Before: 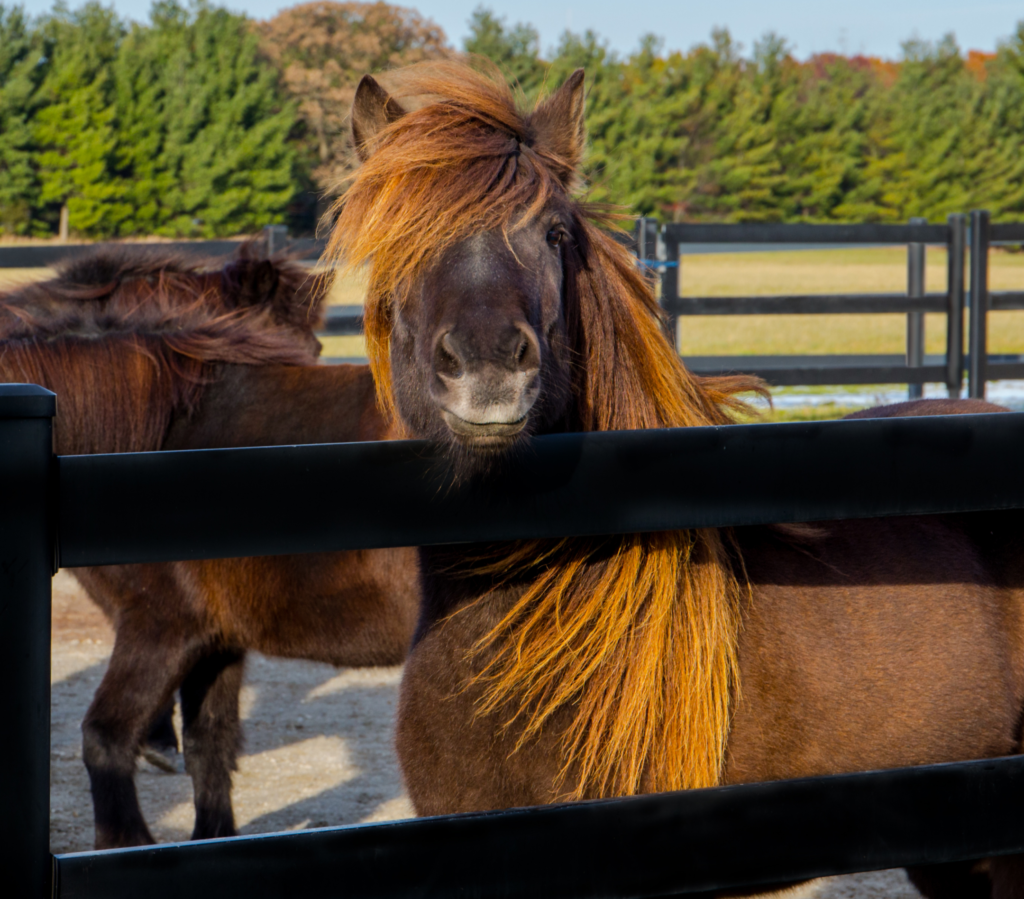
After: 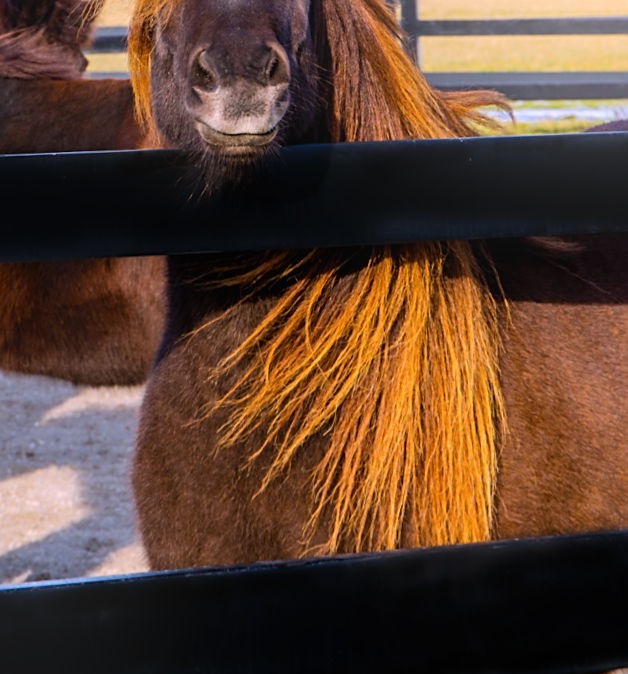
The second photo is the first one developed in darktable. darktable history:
rotate and perspective: rotation 0.72°, lens shift (vertical) -0.352, lens shift (horizontal) -0.051, crop left 0.152, crop right 0.859, crop top 0.019, crop bottom 0.964
contrast brightness saturation: contrast 0.1, brightness 0.02, saturation 0.02
crop: left 16.871%, top 22.857%, right 9.116%
sharpen: on, module defaults
white balance: red 1.066, blue 1.119
bloom: on, module defaults
